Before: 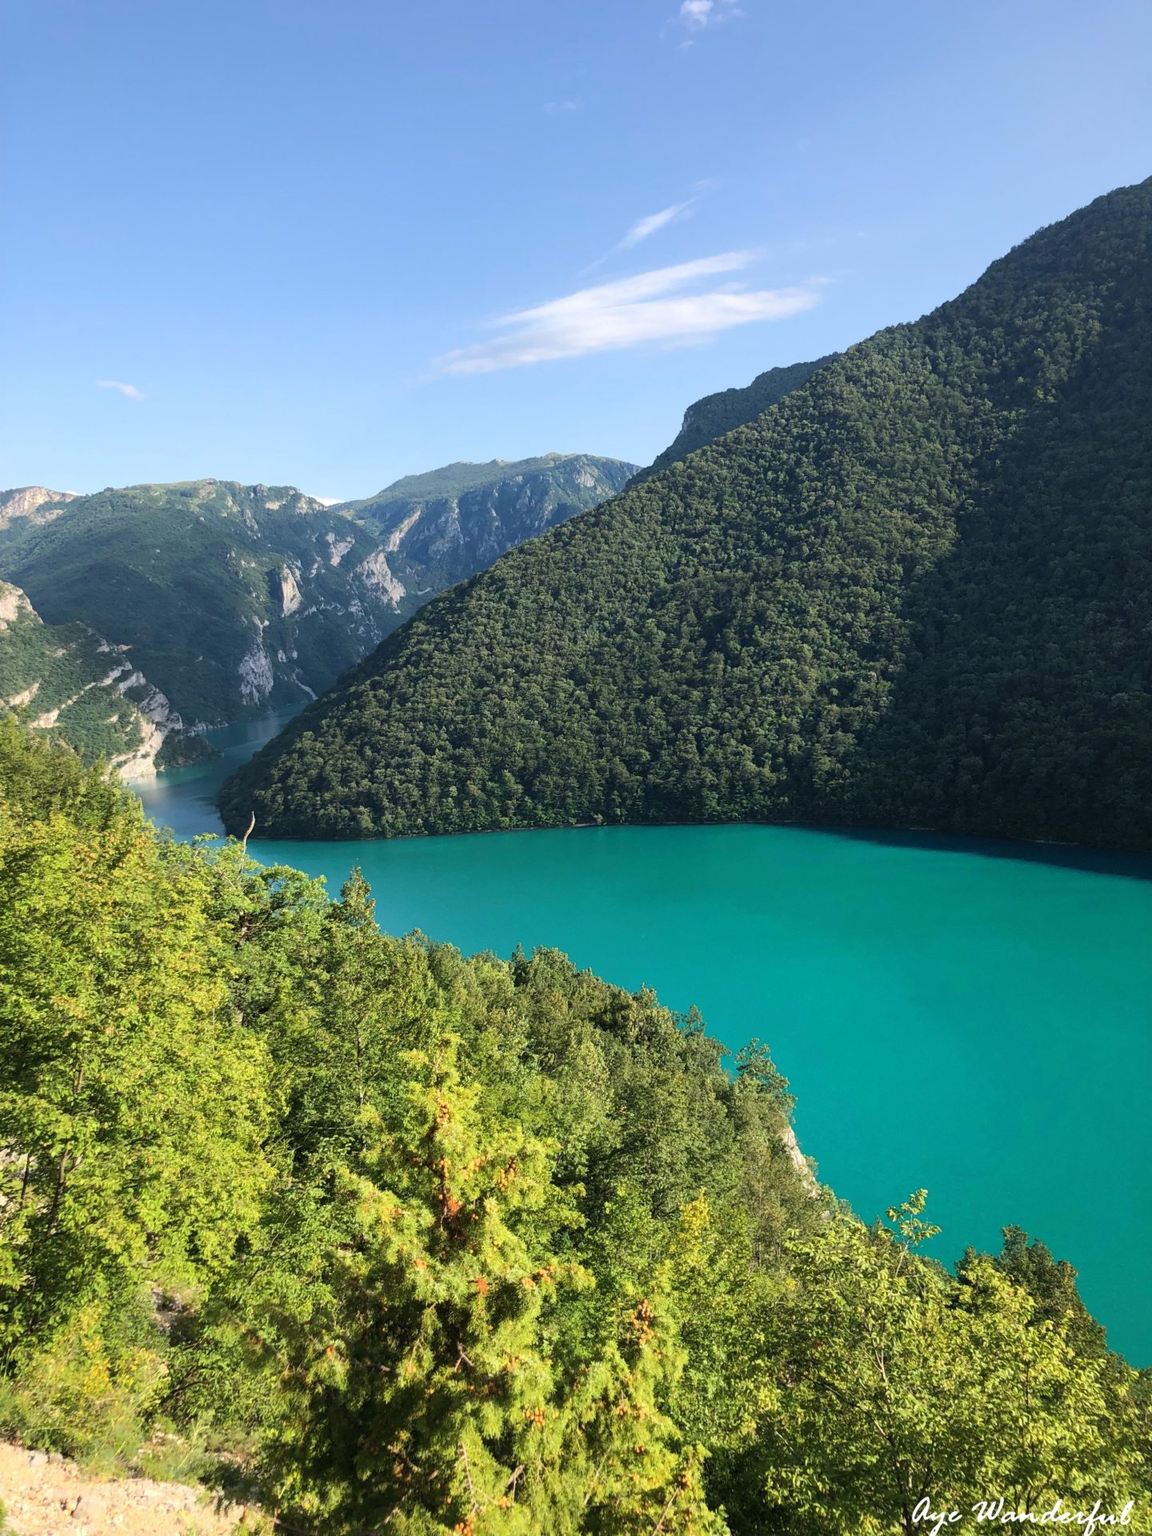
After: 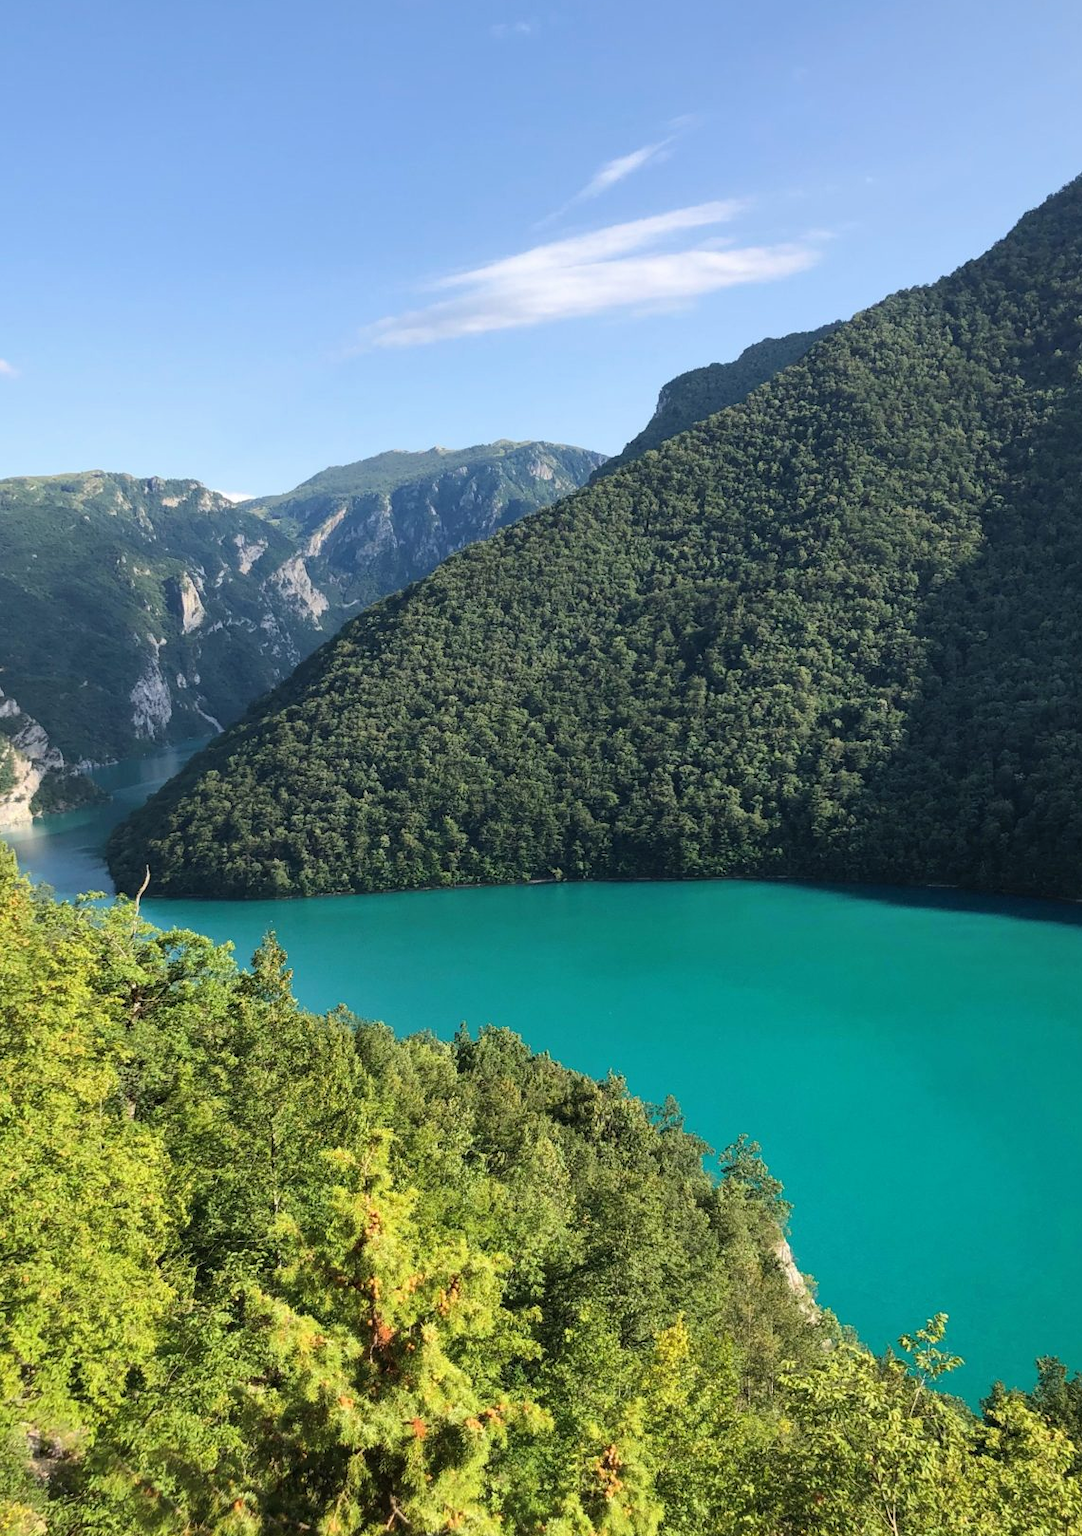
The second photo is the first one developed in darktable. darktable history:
crop: left 11.225%, top 5.381%, right 9.565%, bottom 10.314%
shadows and highlights: shadows 37.27, highlights -28.18, soften with gaussian
